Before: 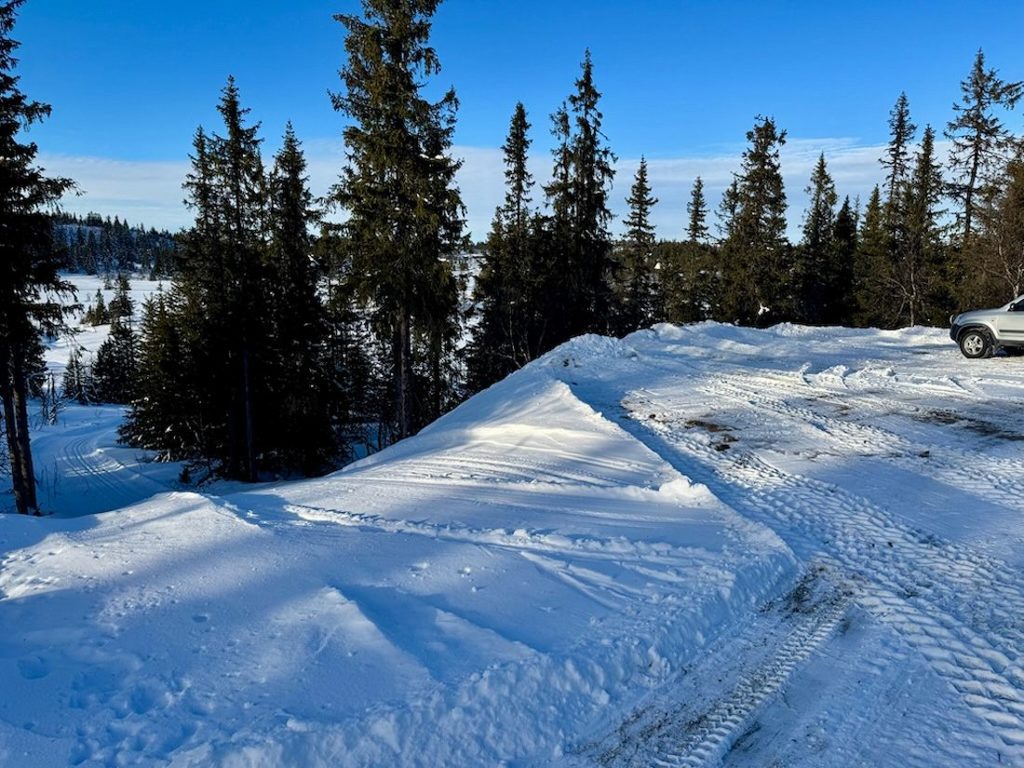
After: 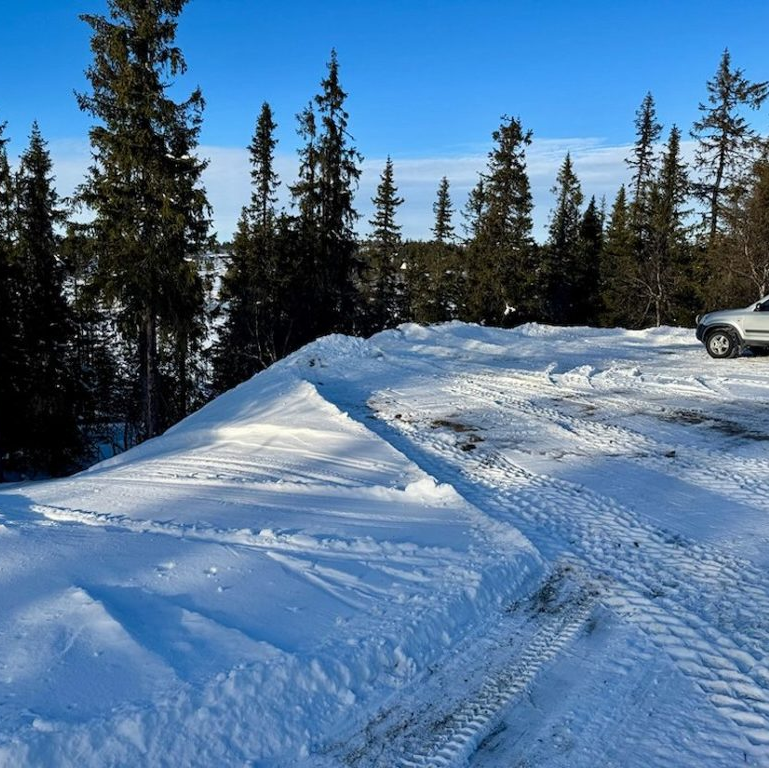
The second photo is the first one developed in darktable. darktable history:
color correction: highlights b* -0.04
crop and rotate: left 24.87%
